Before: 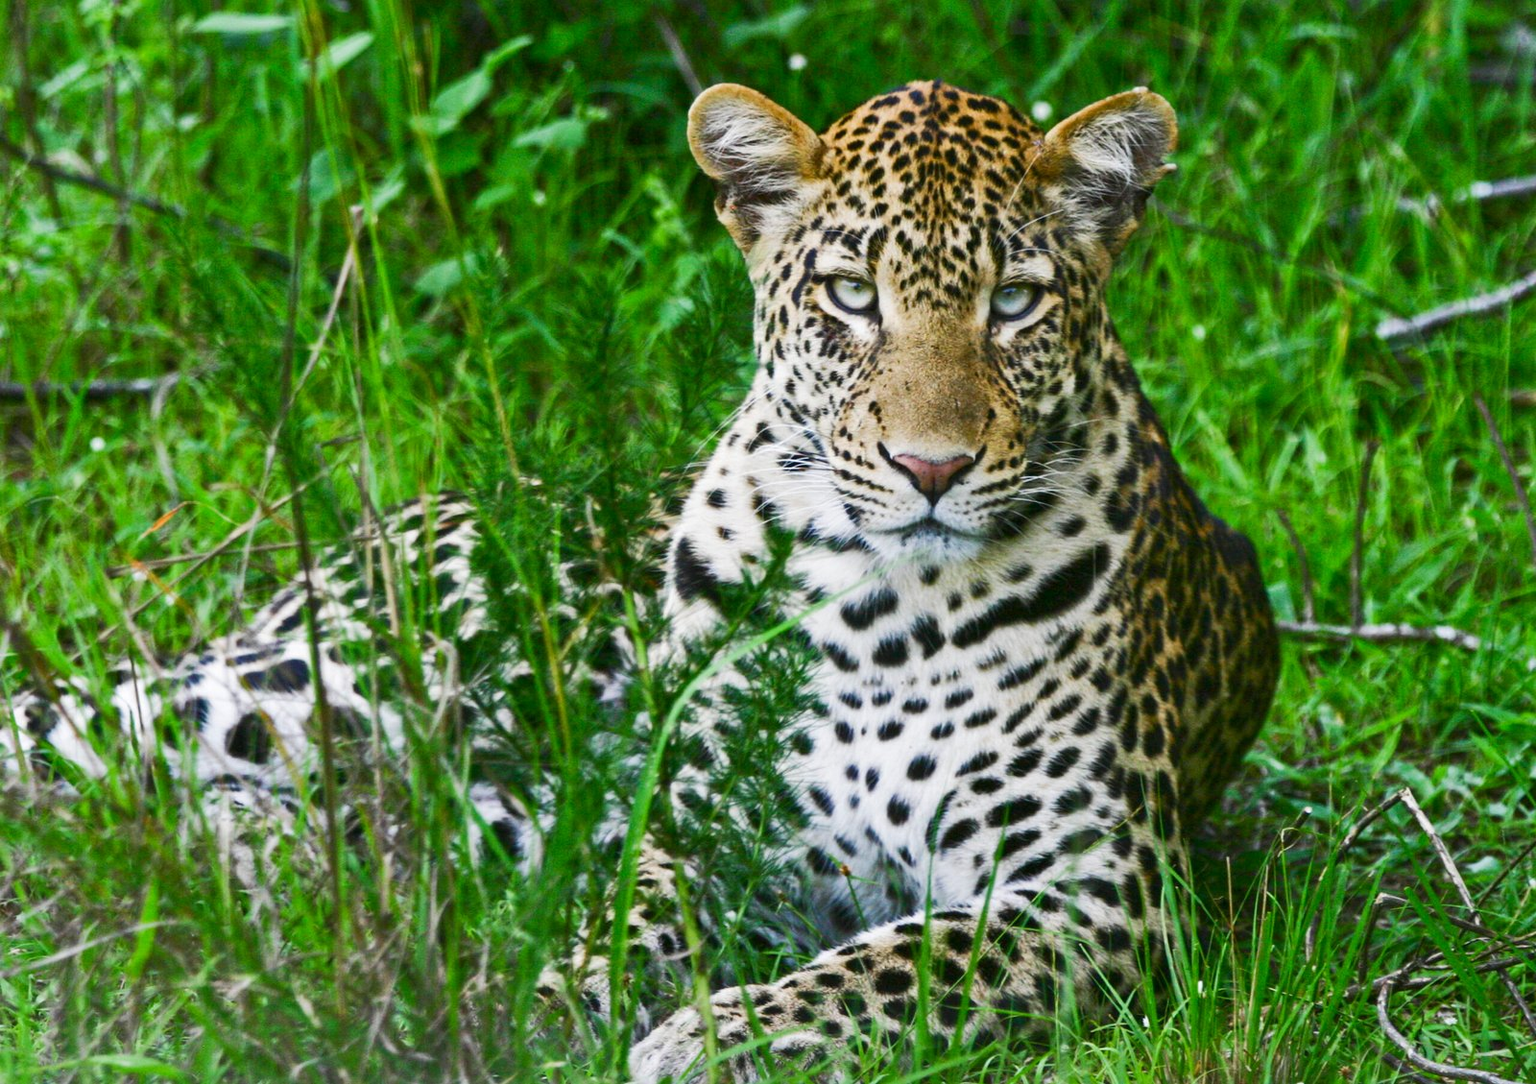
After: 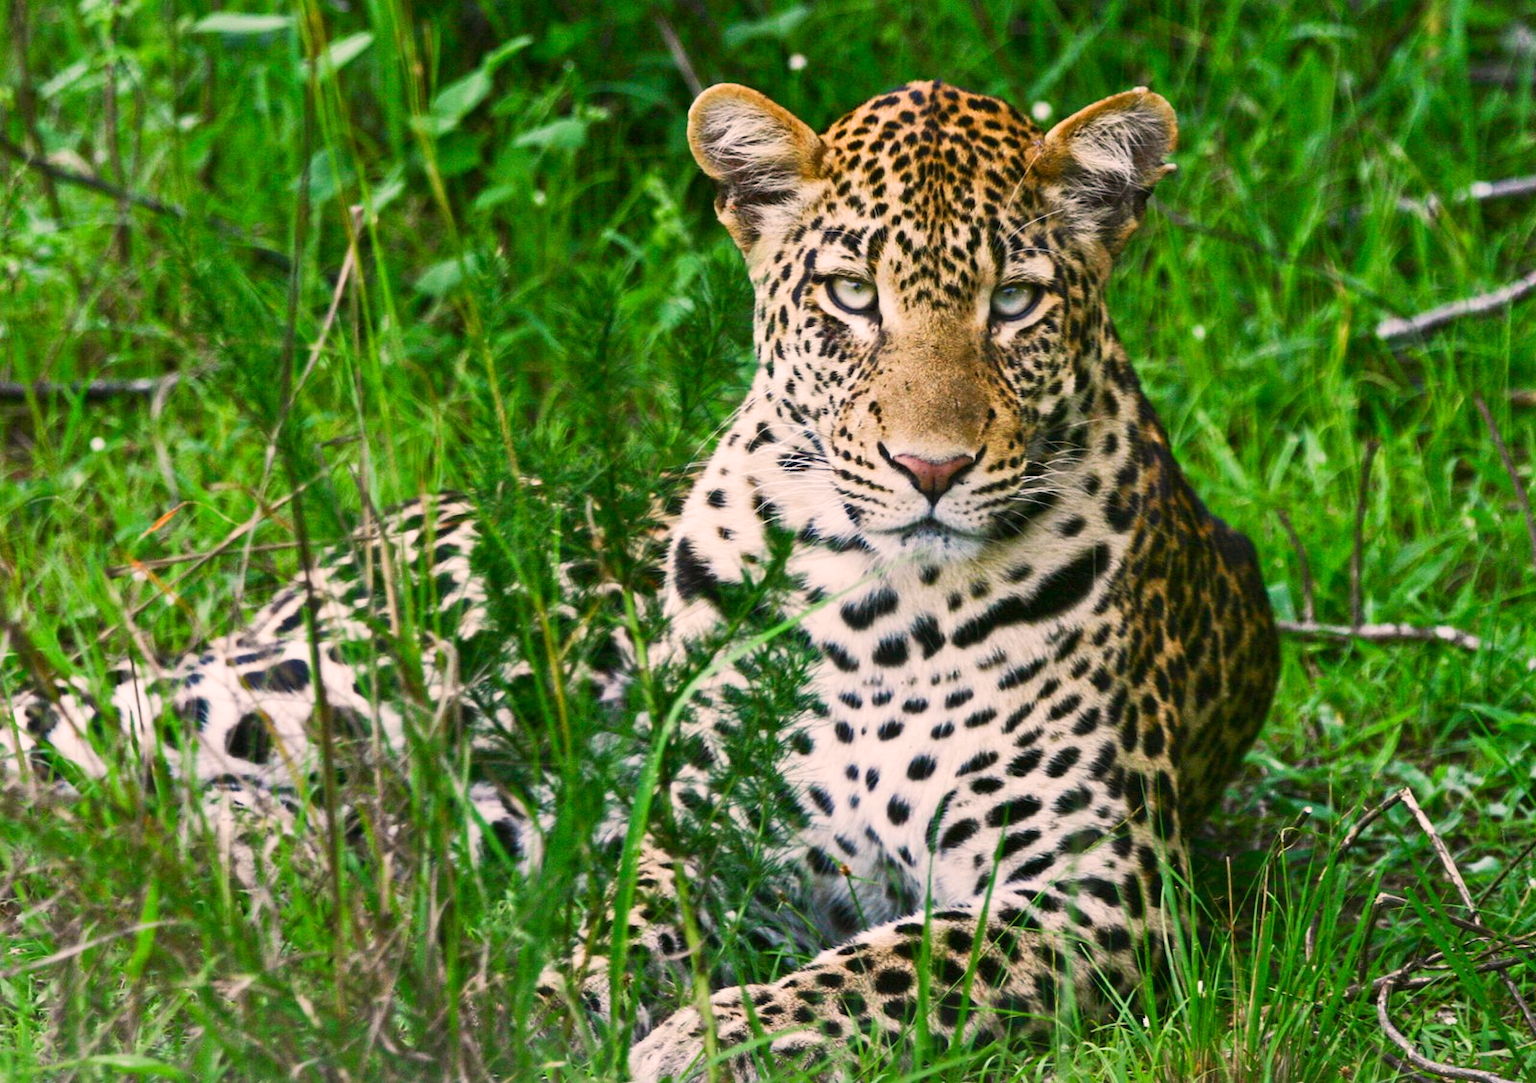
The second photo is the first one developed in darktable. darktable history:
tone equalizer: on, module defaults
filmic rgb: black relative exposure -16 EV, white relative exposure 2.93 EV, hardness 10.04, color science v6 (2022)
white balance: red 1.127, blue 0.943
